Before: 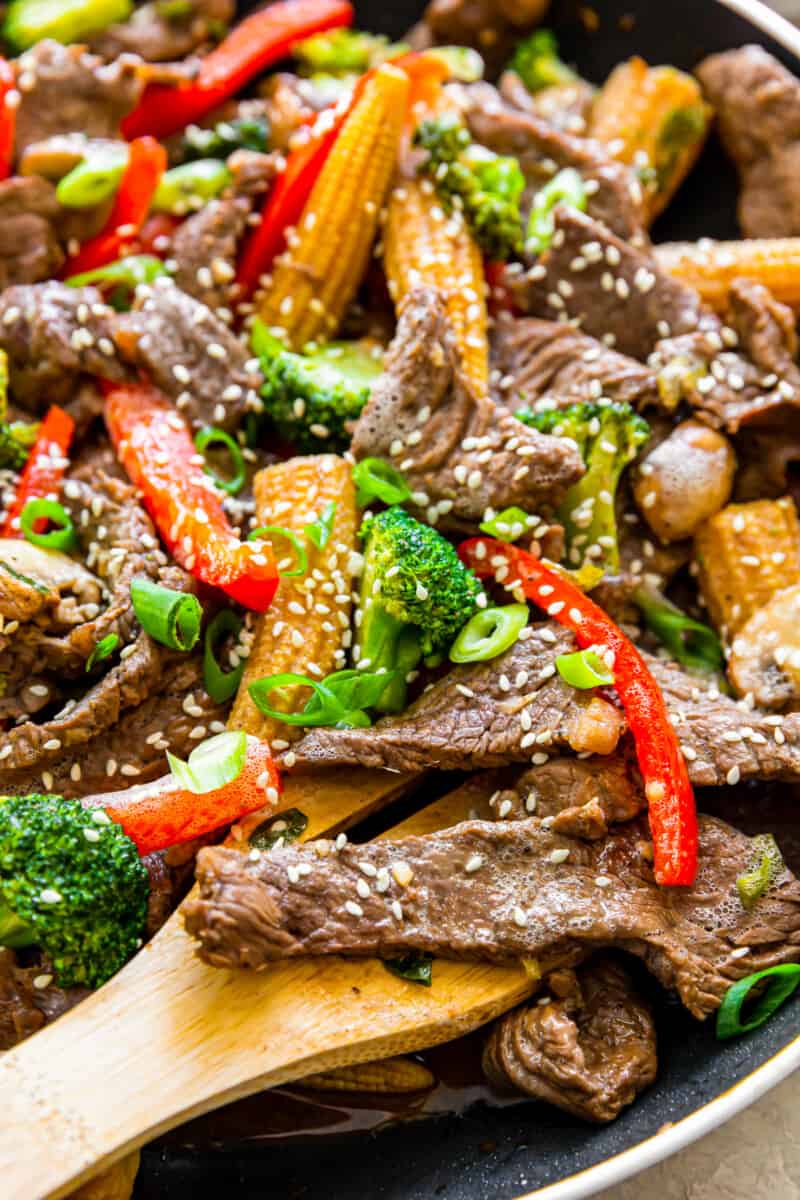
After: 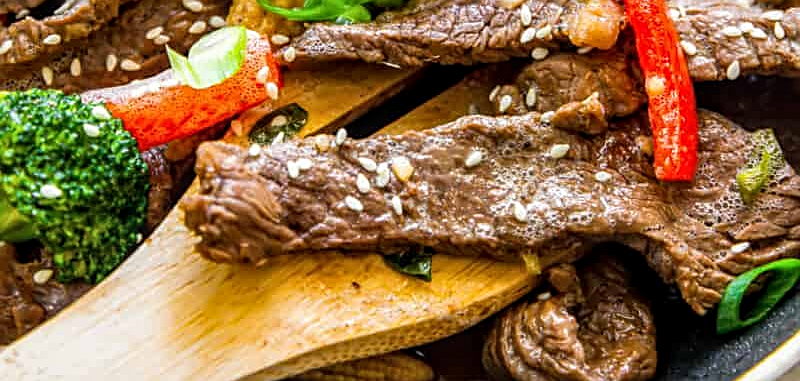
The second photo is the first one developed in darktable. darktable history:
crop and rotate: top 58.757%, bottom 9.417%
local contrast: on, module defaults
sharpen: on, module defaults
